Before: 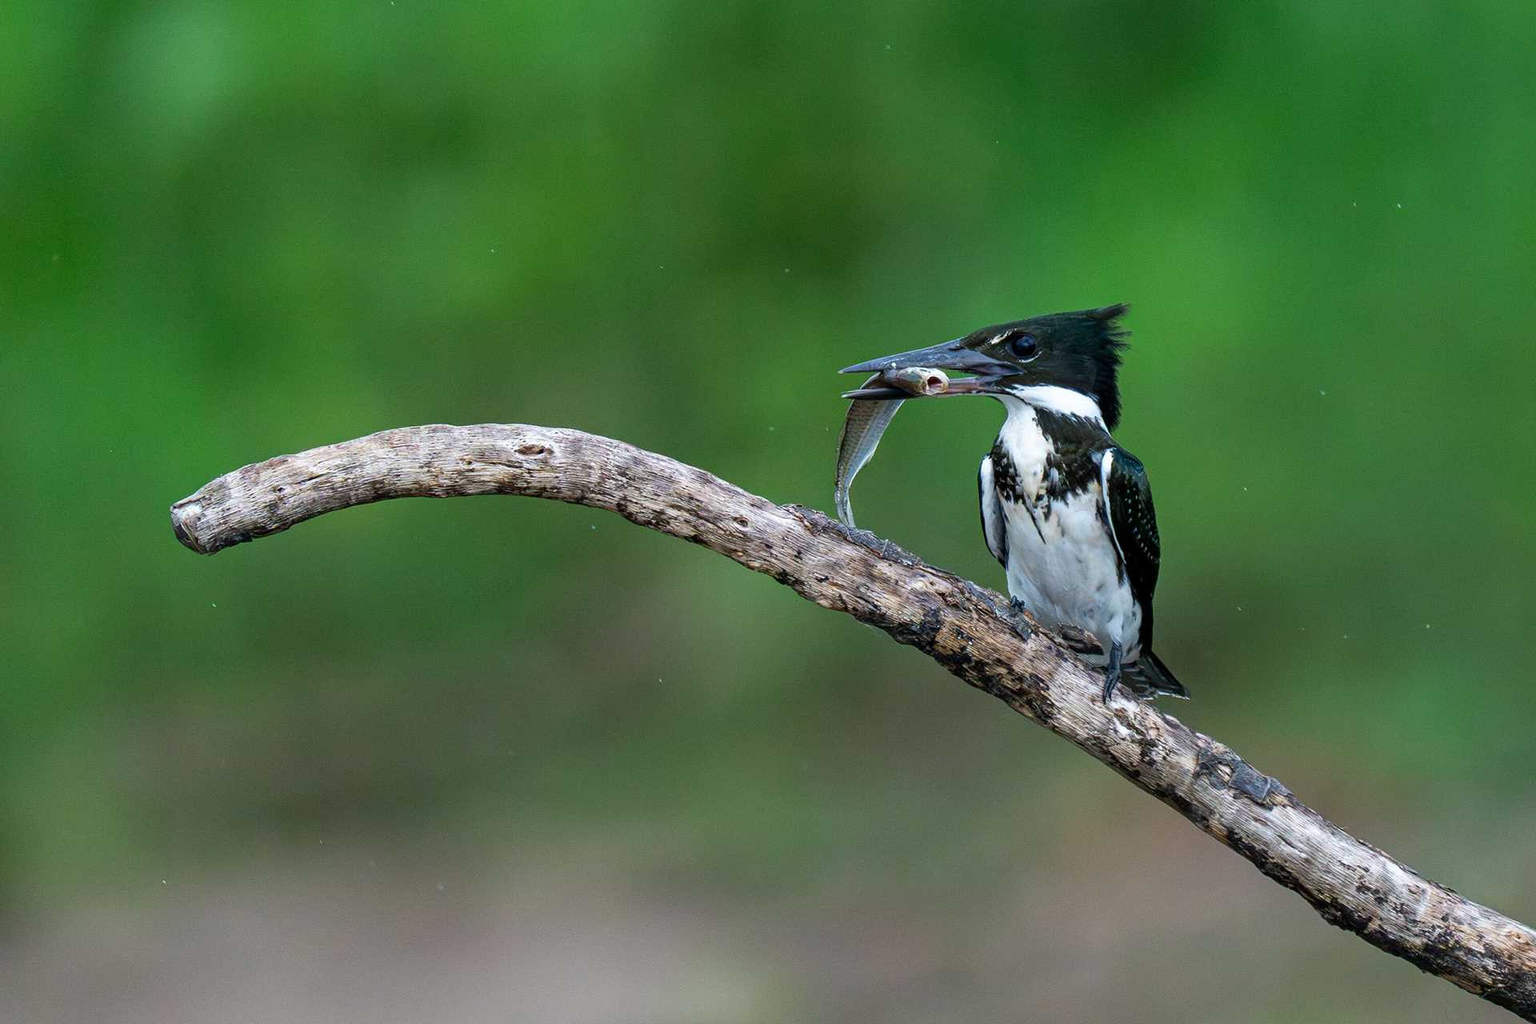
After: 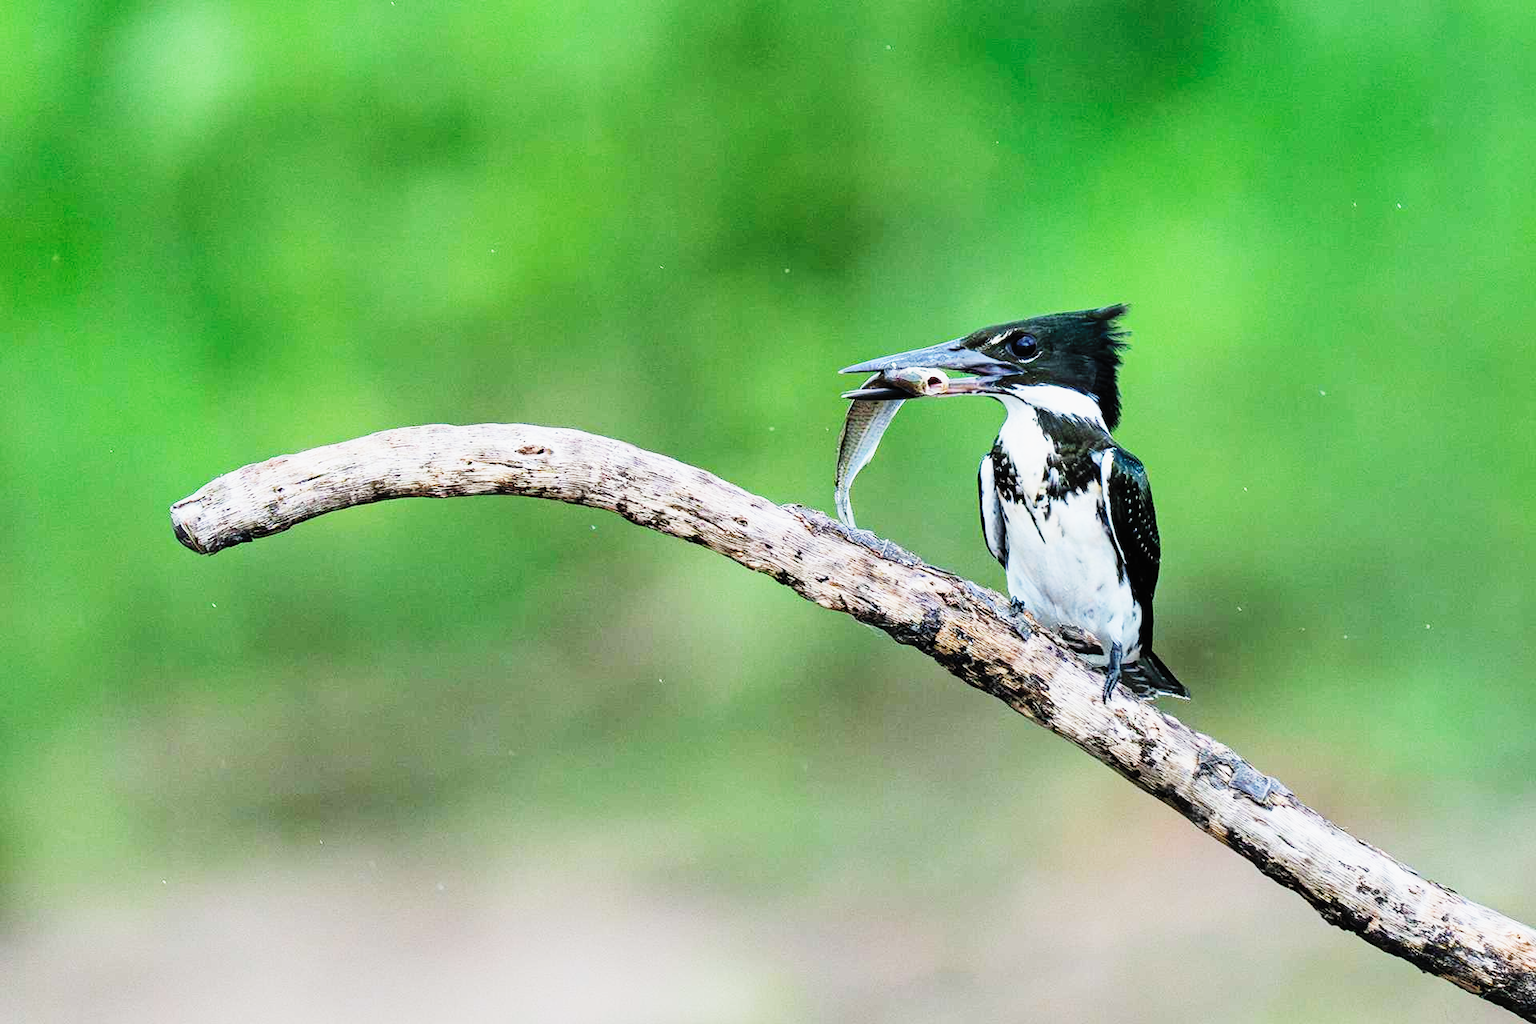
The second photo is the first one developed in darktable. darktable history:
exposure: black level correction 0, exposure 1 EV, compensate exposure bias true, compensate highlight preservation false
sigmoid: contrast 1.8, skew -0.2, preserve hue 0%, red attenuation 0.1, red rotation 0.035, green attenuation 0.1, green rotation -0.017, blue attenuation 0.15, blue rotation -0.052, base primaries Rec2020
contrast brightness saturation: contrast 0.14, brightness 0.21
